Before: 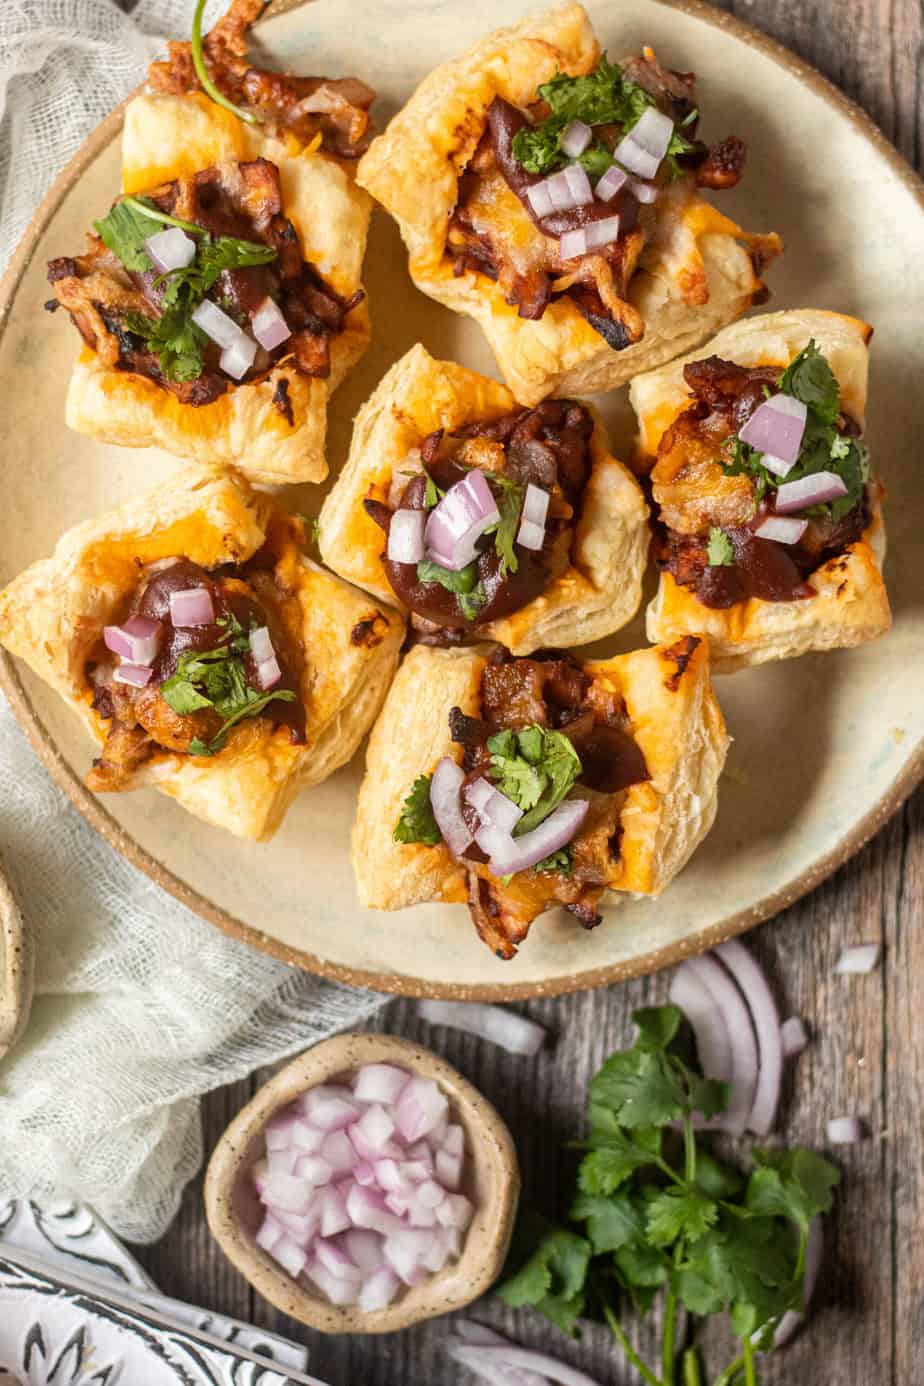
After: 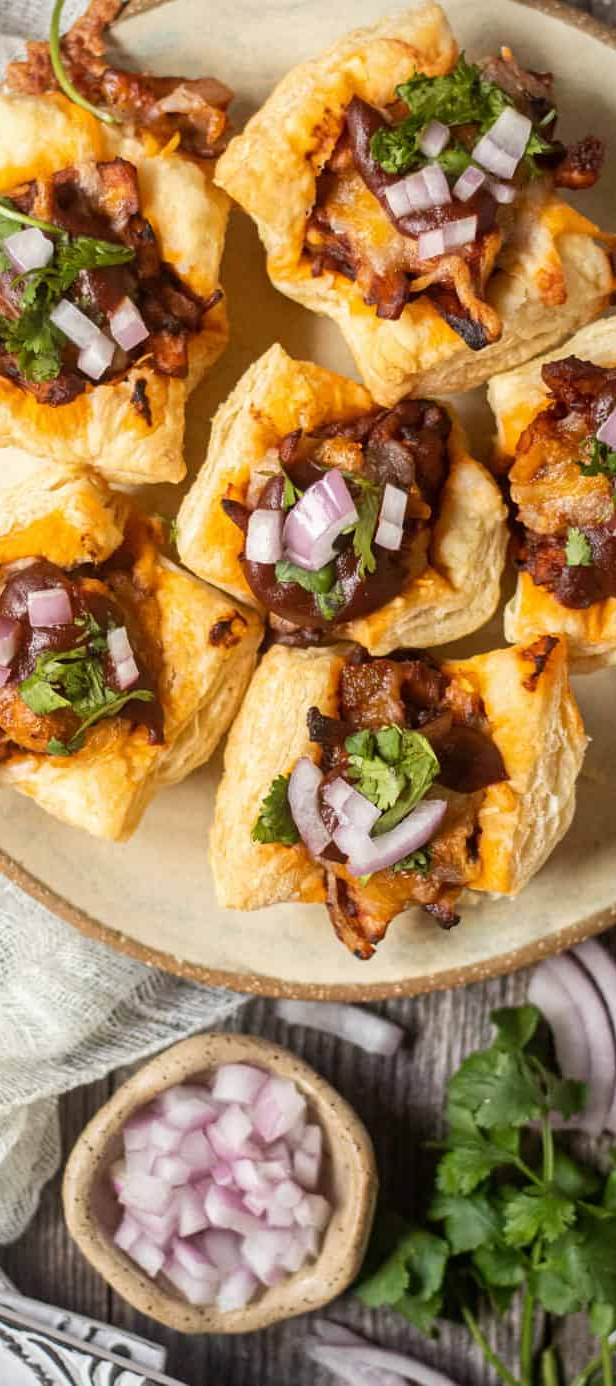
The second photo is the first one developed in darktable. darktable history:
vignetting: fall-off start 91.19%
crop and rotate: left 15.446%, right 17.836%
